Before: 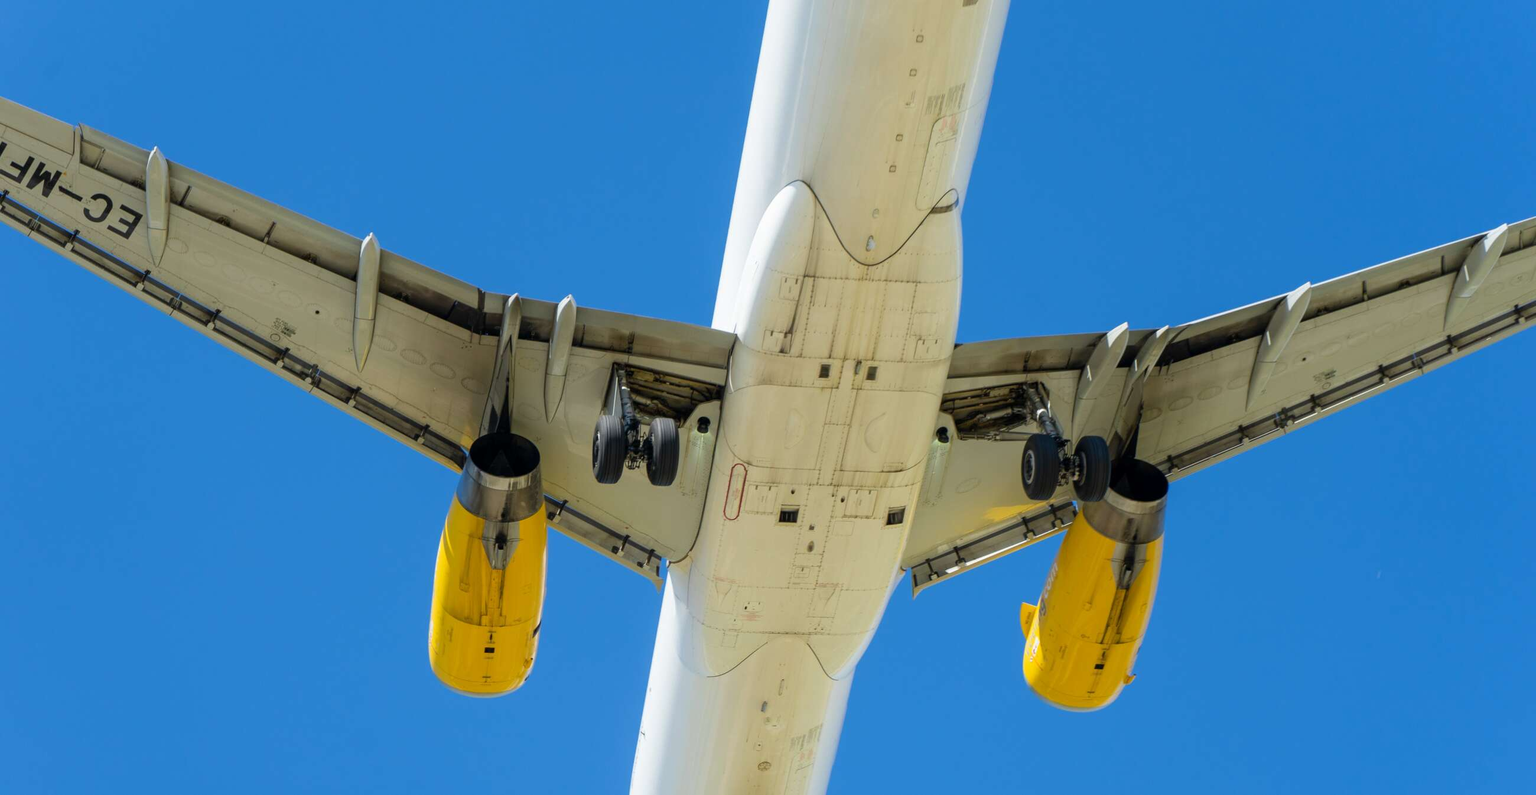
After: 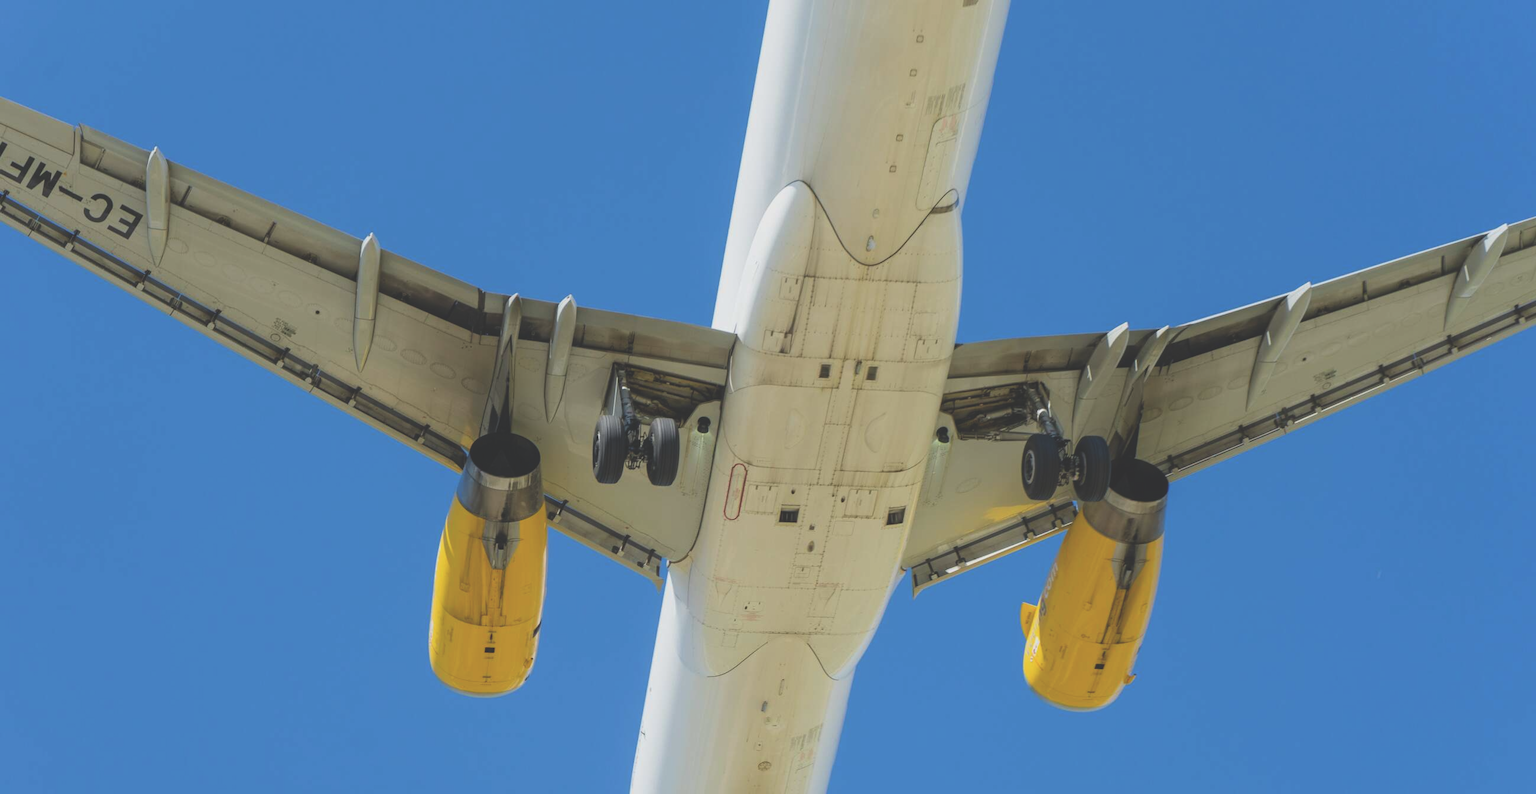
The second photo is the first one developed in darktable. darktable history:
contrast brightness saturation: contrast -0.1, saturation -0.1
exposure: black level correction -0.025, exposure -0.117 EV, compensate highlight preservation false
